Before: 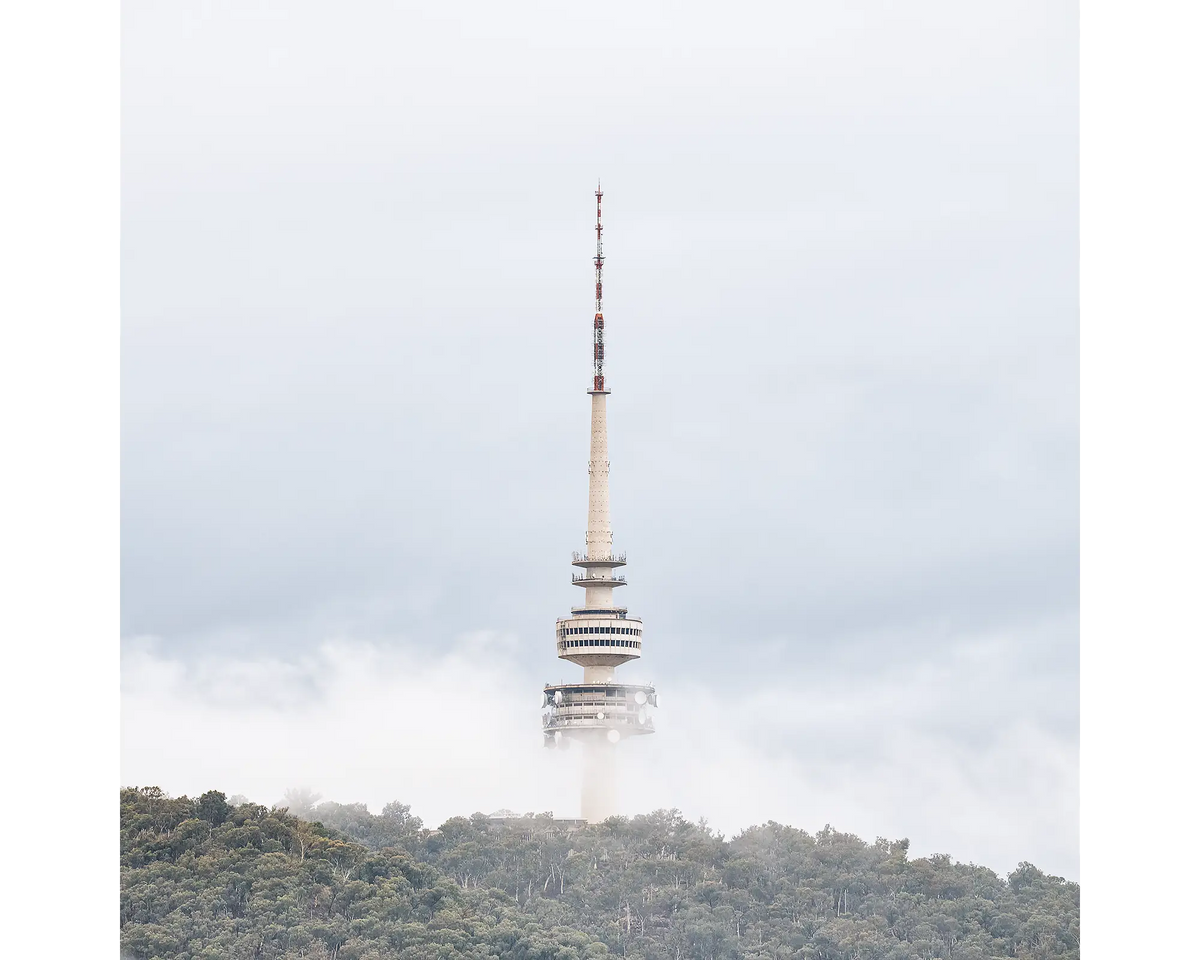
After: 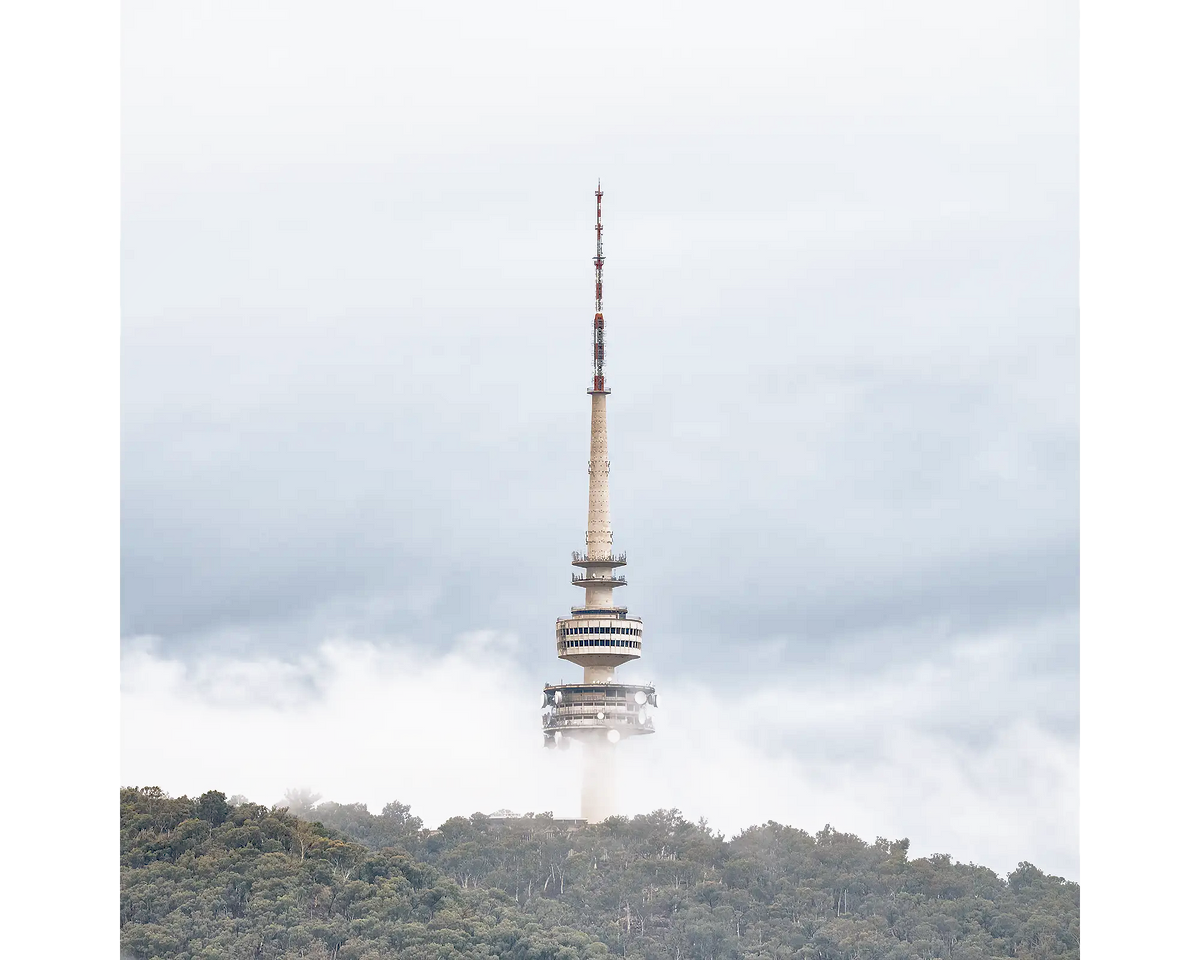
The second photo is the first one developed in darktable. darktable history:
color balance rgb: power › hue 73.85°, global offset › luminance -0.484%, perceptual saturation grading › global saturation 0.599%, global vibrance 20%
color correction: highlights b* -0.042, saturation 0.808
base curve: curves: ch0 [(0.017, 0) (0.425, 0.441) (0.844, 0.933) (1, 1)], preserve colors none
shadows and highlights: on, module defaults
